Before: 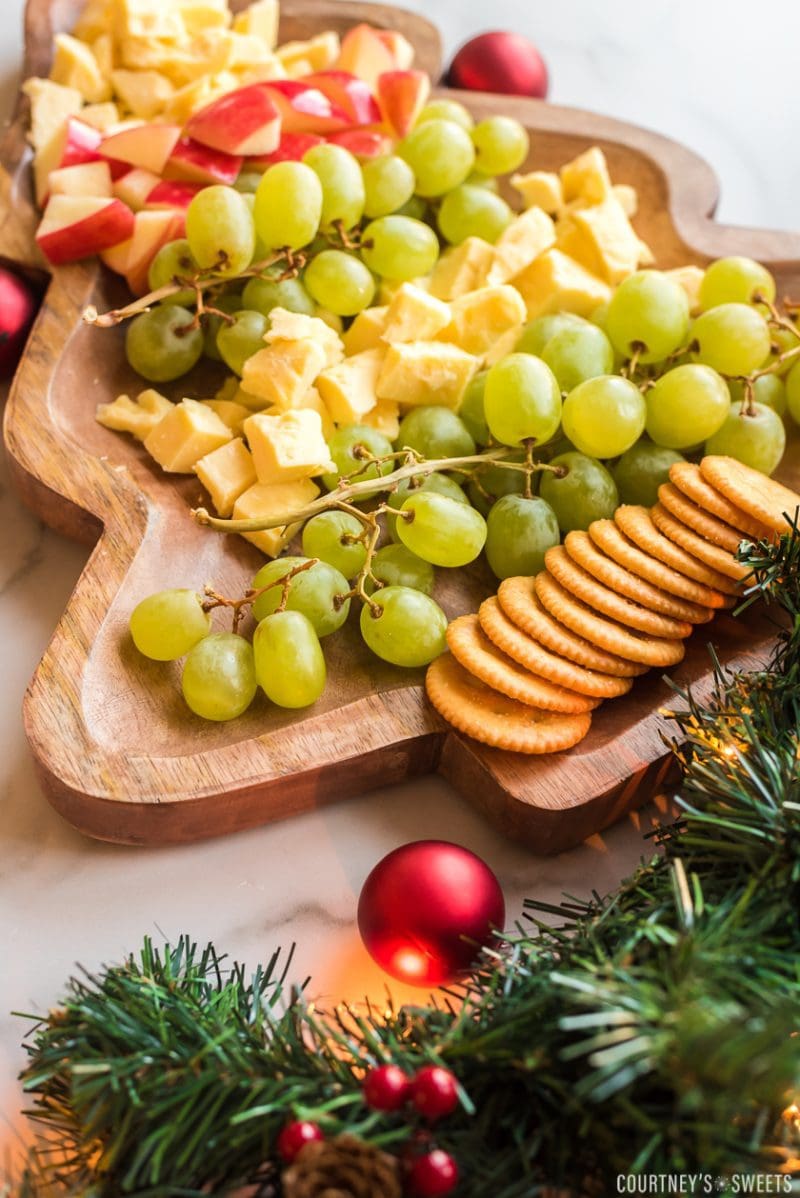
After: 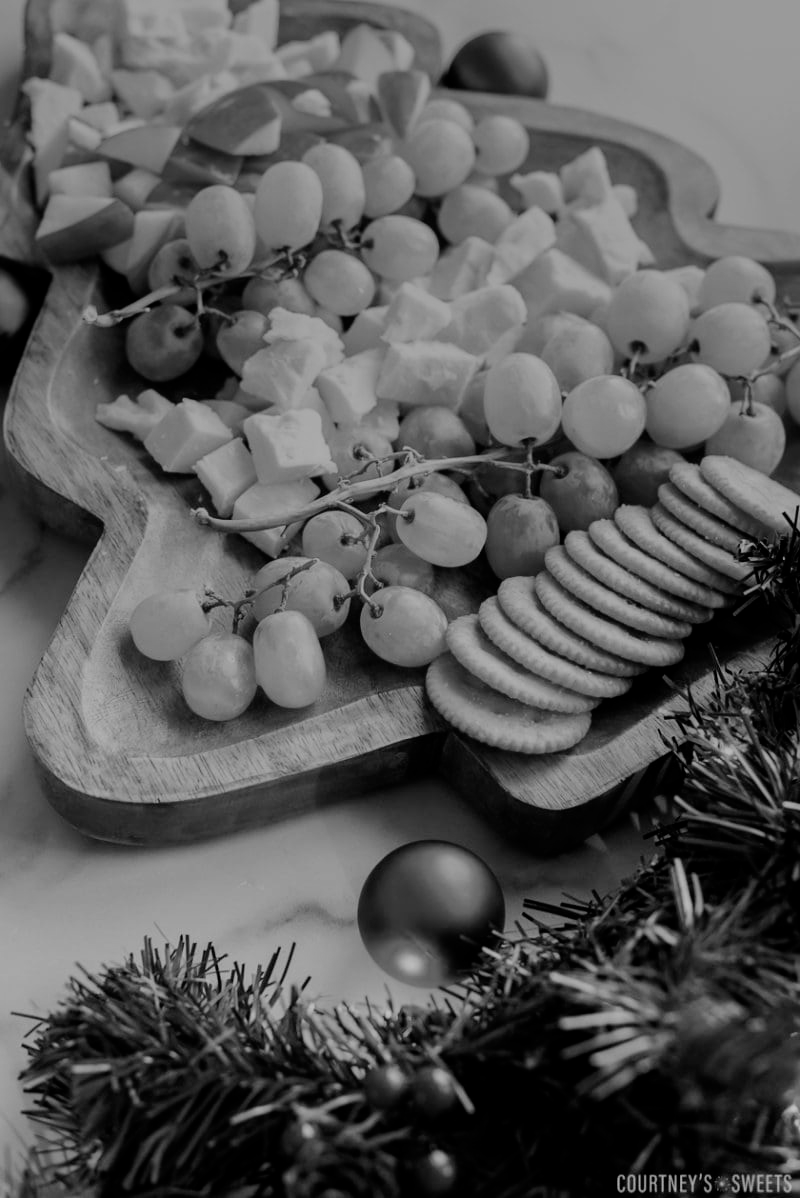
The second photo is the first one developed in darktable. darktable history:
monochrome: a 32, b 64, size 2.3
filmic rgb: middle gray luminance 29%, black relative exposure -10.3 EV, white relative exposure 5.5 EV, threshold 6 EV, target black luminance 0%, hardness 3.95, latitude 2.04%, contrast 1.132, highlights saturation mix 5%, shadows ↔ highlights balance 15.11%, add noise in highlights 0, preserve chrominance no, color science v3 (2019), use custom middle-gray values true, iterations of high-quality reconstruction 0, contrast in highlights soft, enable highlight reconstruction true
graduated density: hue 238.83°, saturation 50%
